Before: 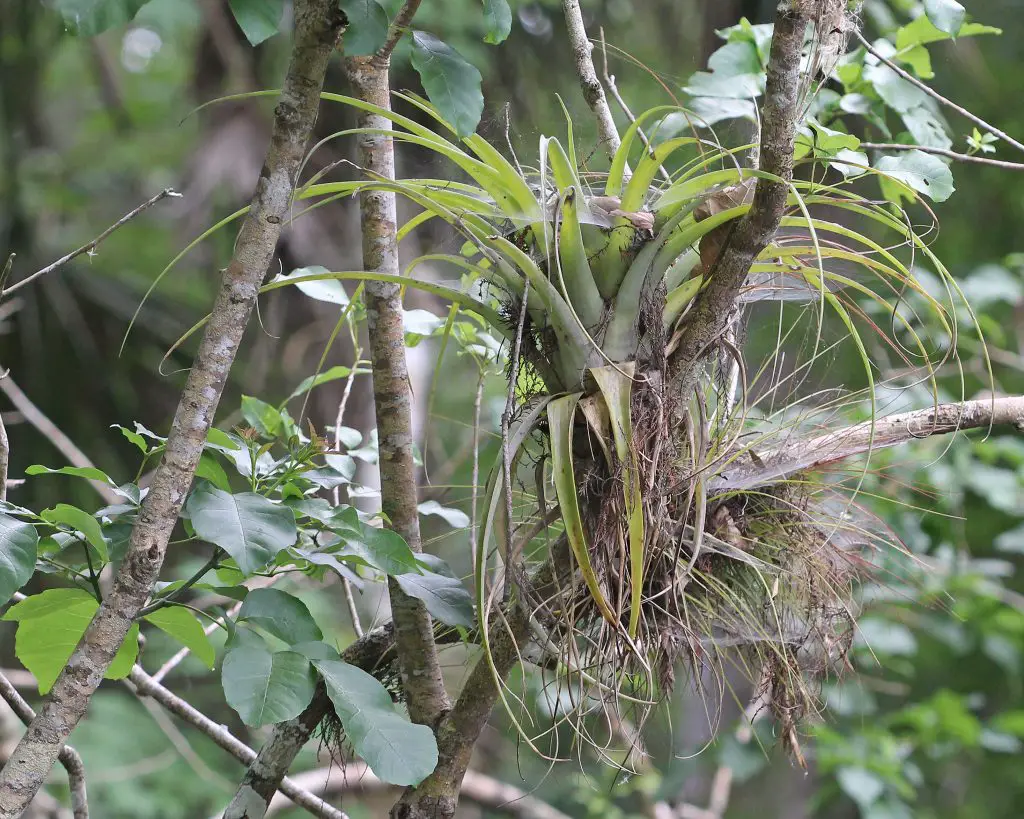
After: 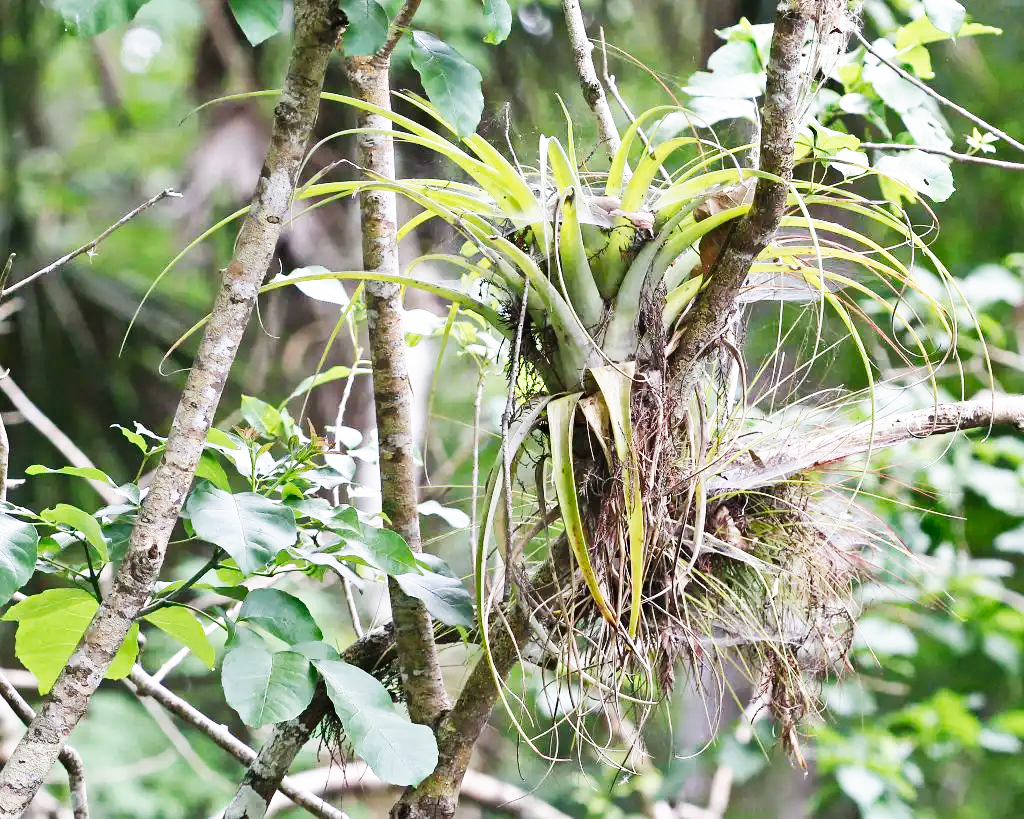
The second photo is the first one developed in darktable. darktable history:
base curve: curves: ch0 [(0, 0) (0.007, 0.004) (0.027, 0.03) (0.046, 0.07) (0.207, 0.54) (0.442, 0.872) (0.673, 0.972) (1, 1)], preserve colors none
shadows and highlights: shadows 40, highlights -54, highlights color adjustment 46%, low approximation 0.01, soften with gaussian
